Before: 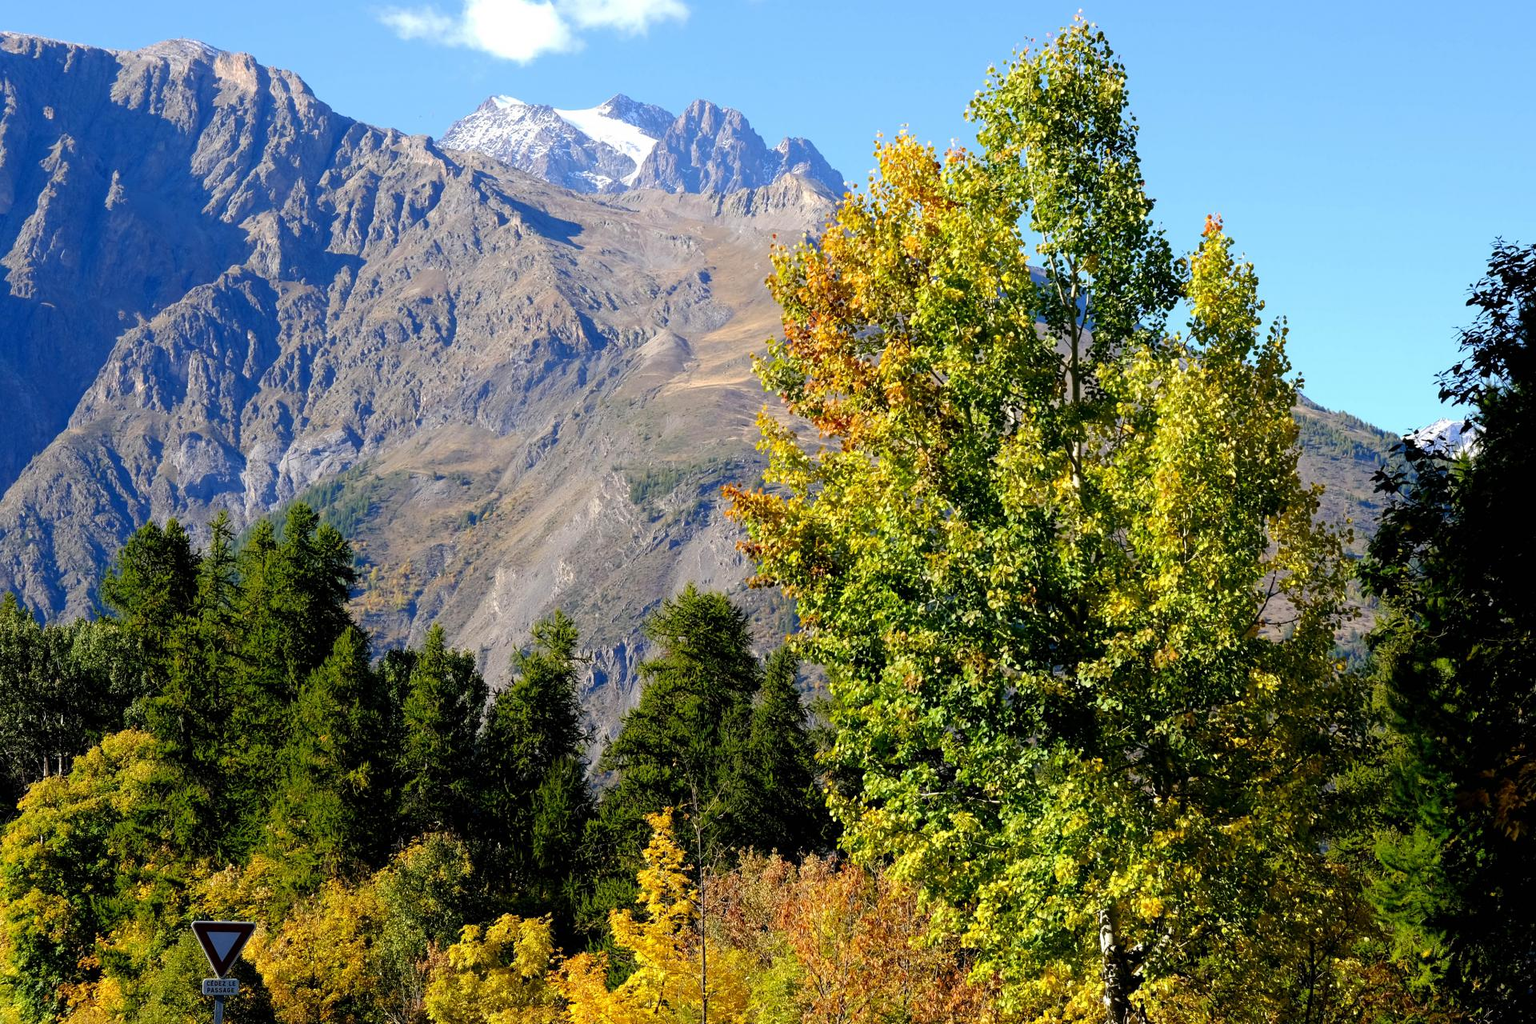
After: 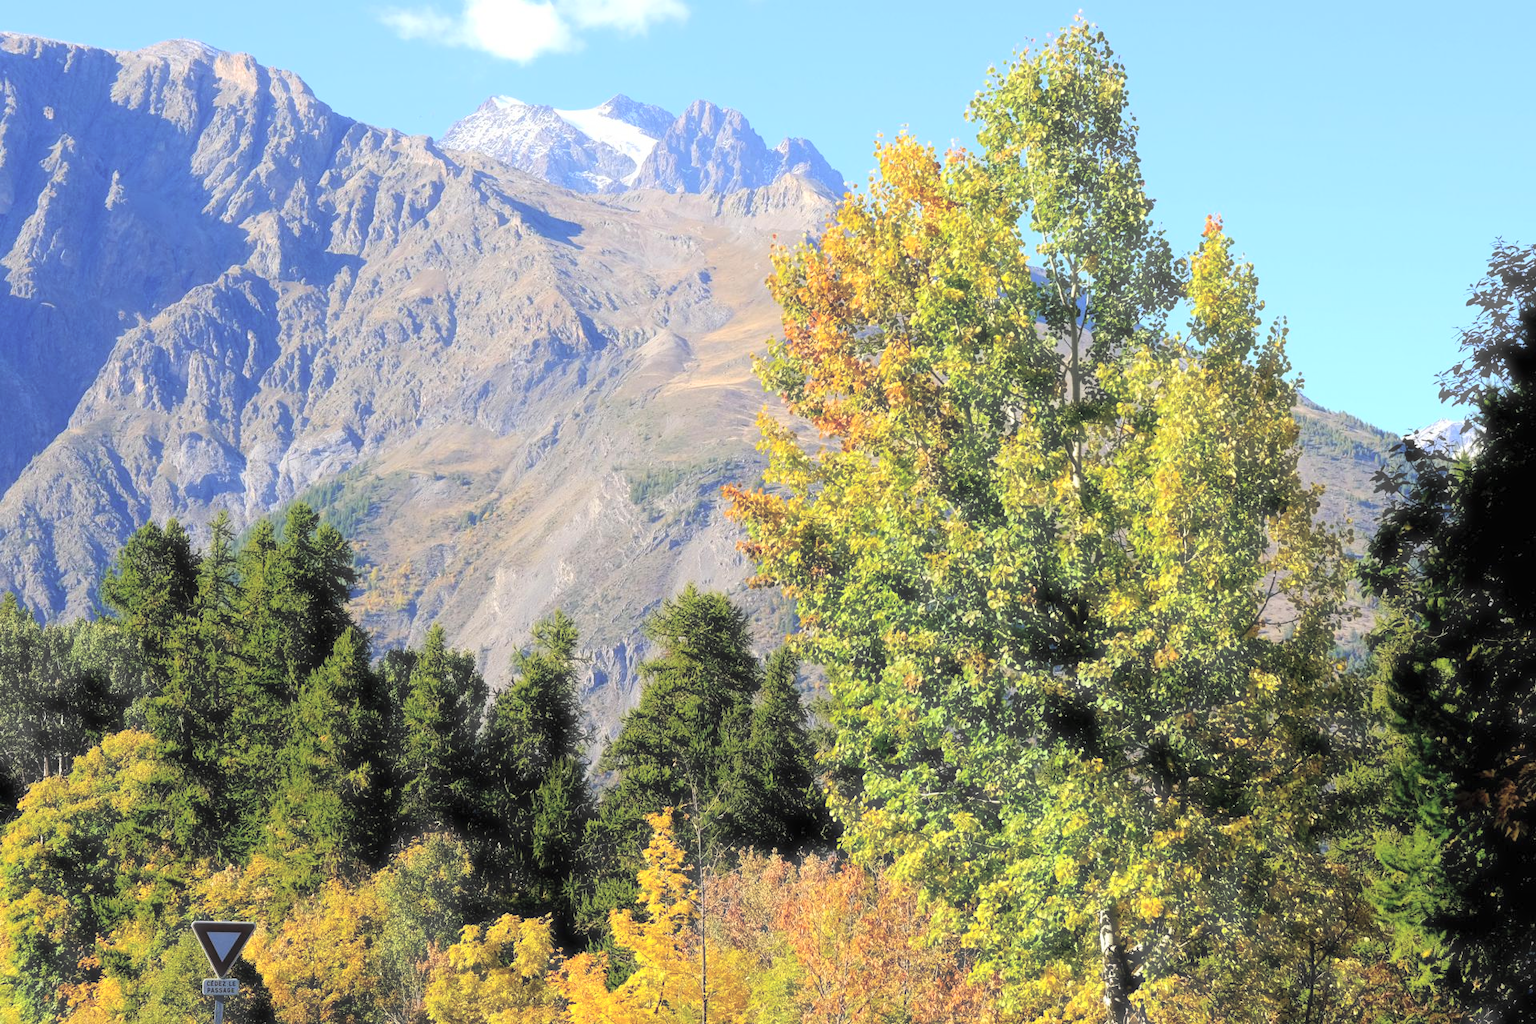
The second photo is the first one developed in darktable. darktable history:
haze removal: strength -0.1, adaptive false
global tonemap: drago (0.7, 100)
